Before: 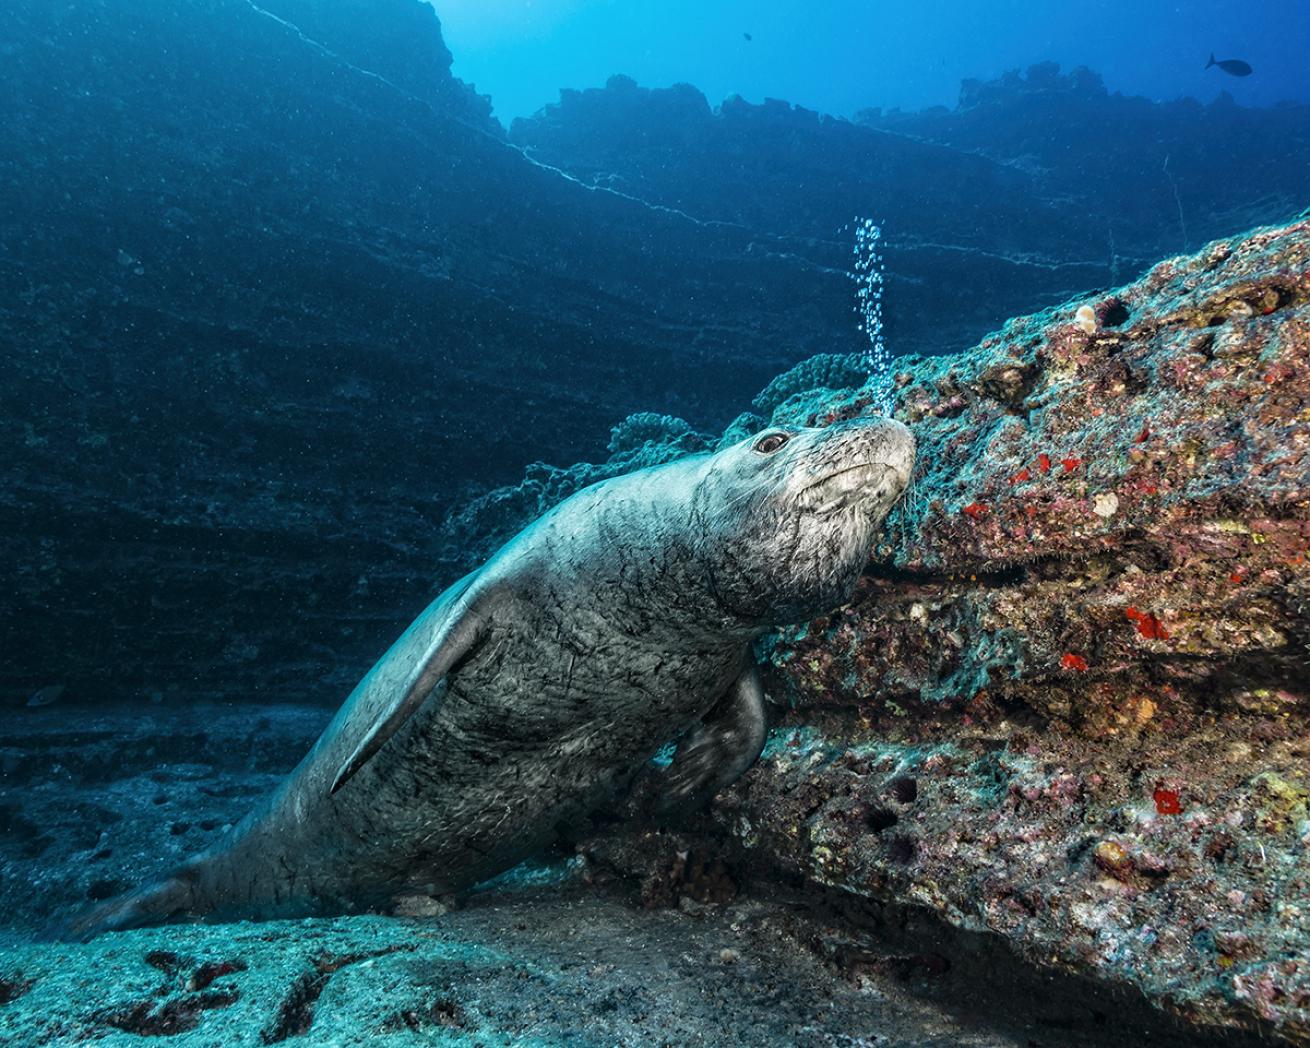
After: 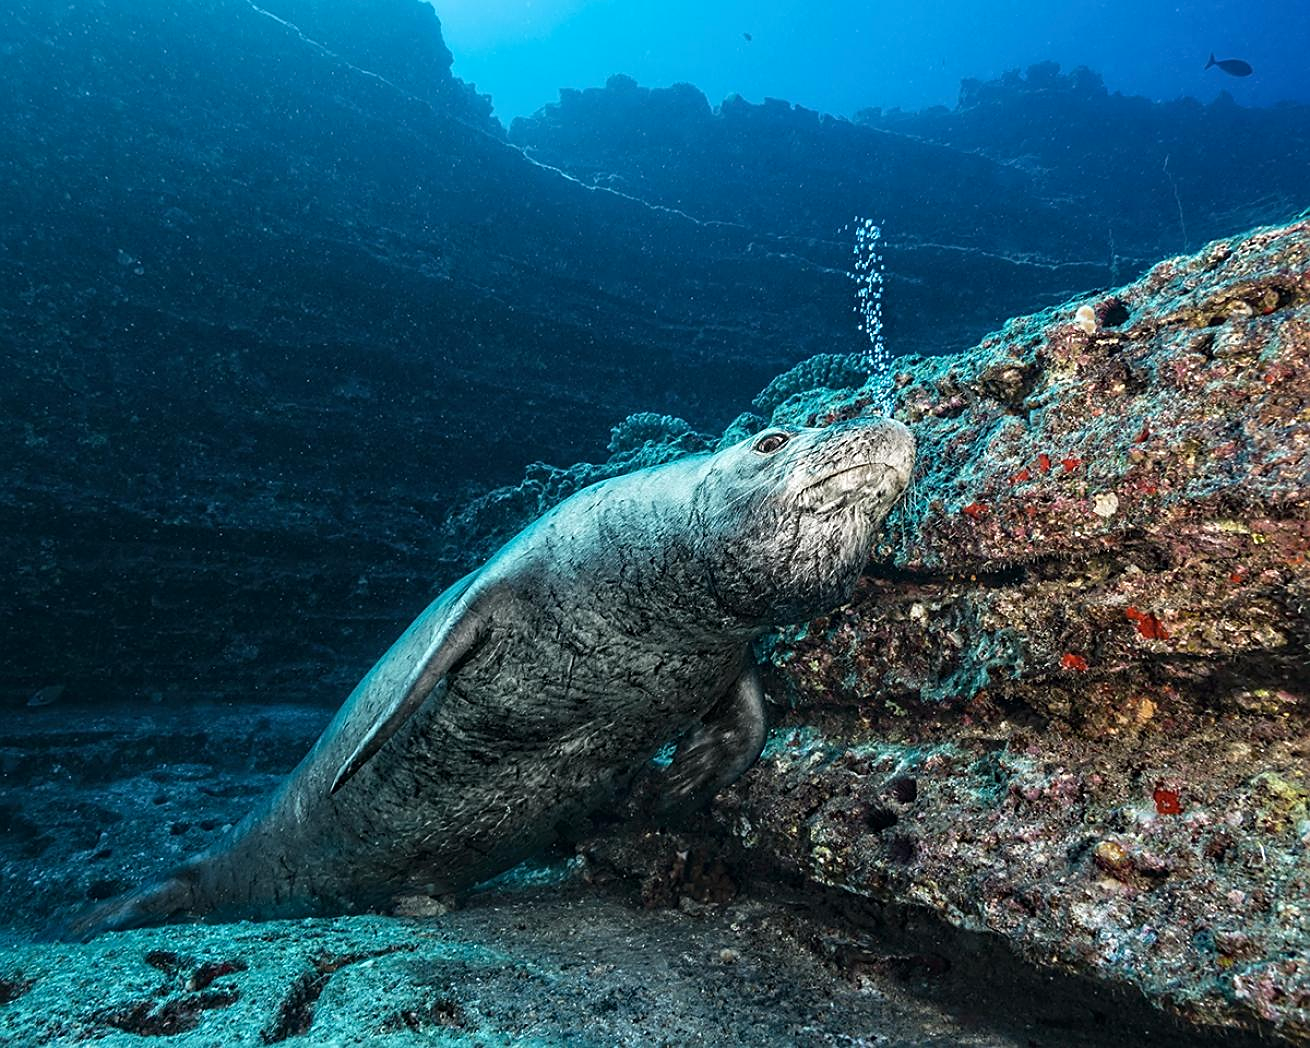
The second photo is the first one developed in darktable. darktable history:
contrast brightness saturation: contrast 0.077, saturation 0.023
sharpen: on, module defaults
color zones: curves: ch1 [(0, 0.469) (0.01, 0.469) (0.12, 0.446) (0.248, 0.469) (0.5, 0.5) (0.748, 0.5) (0.99, 0.469) (1, 0.469)]
